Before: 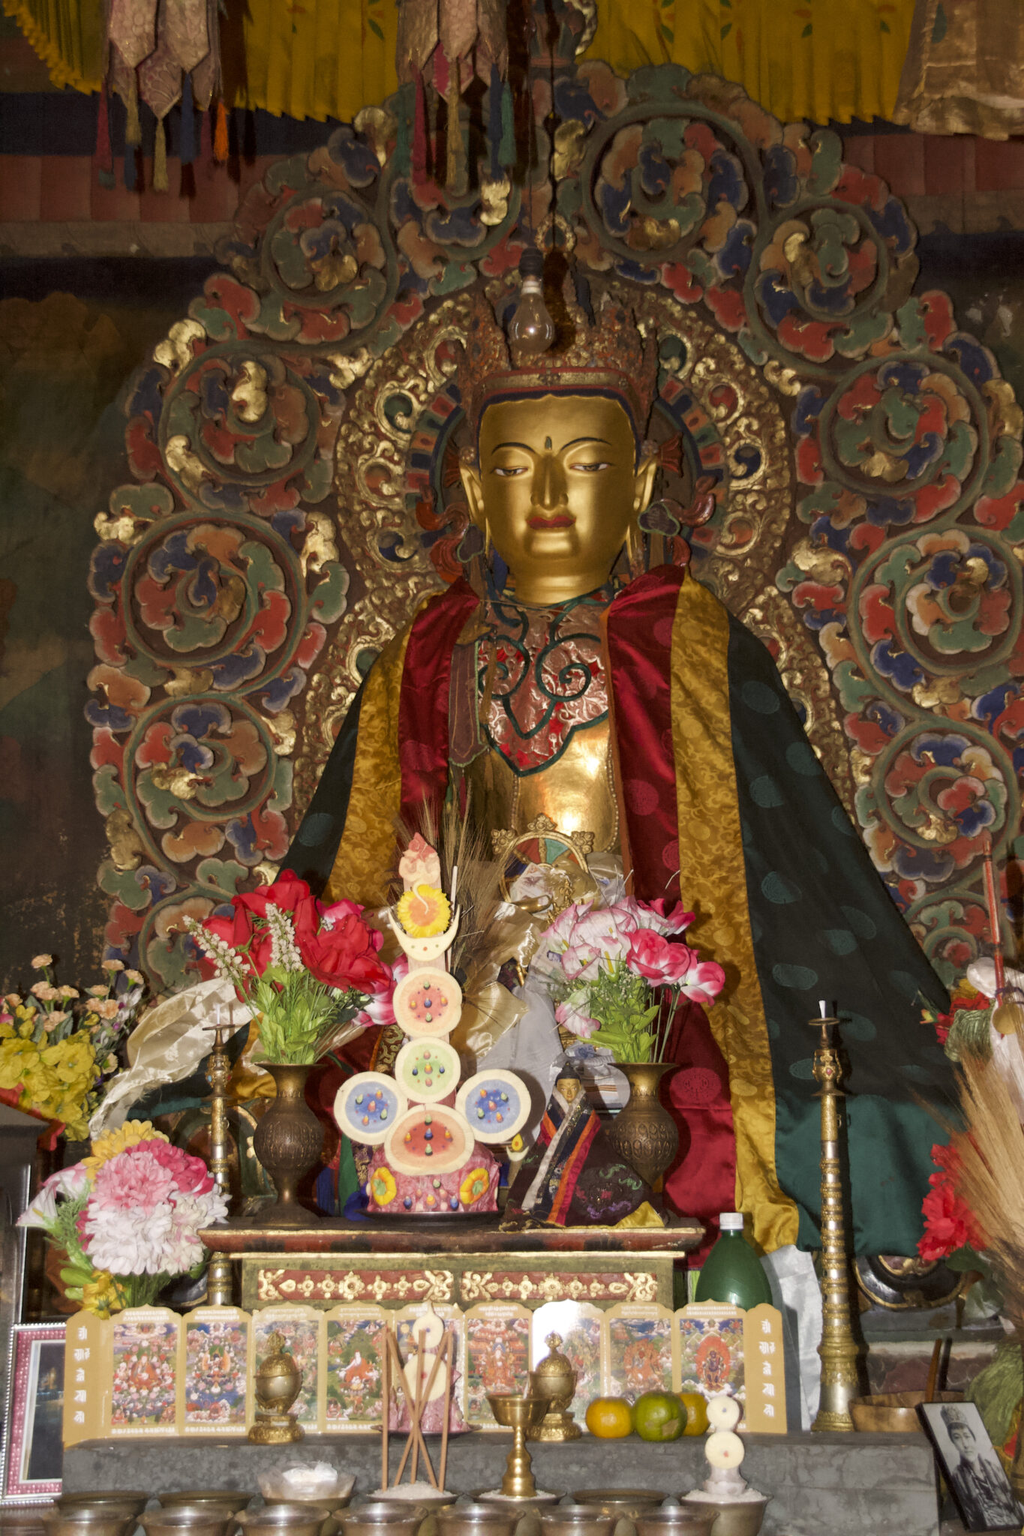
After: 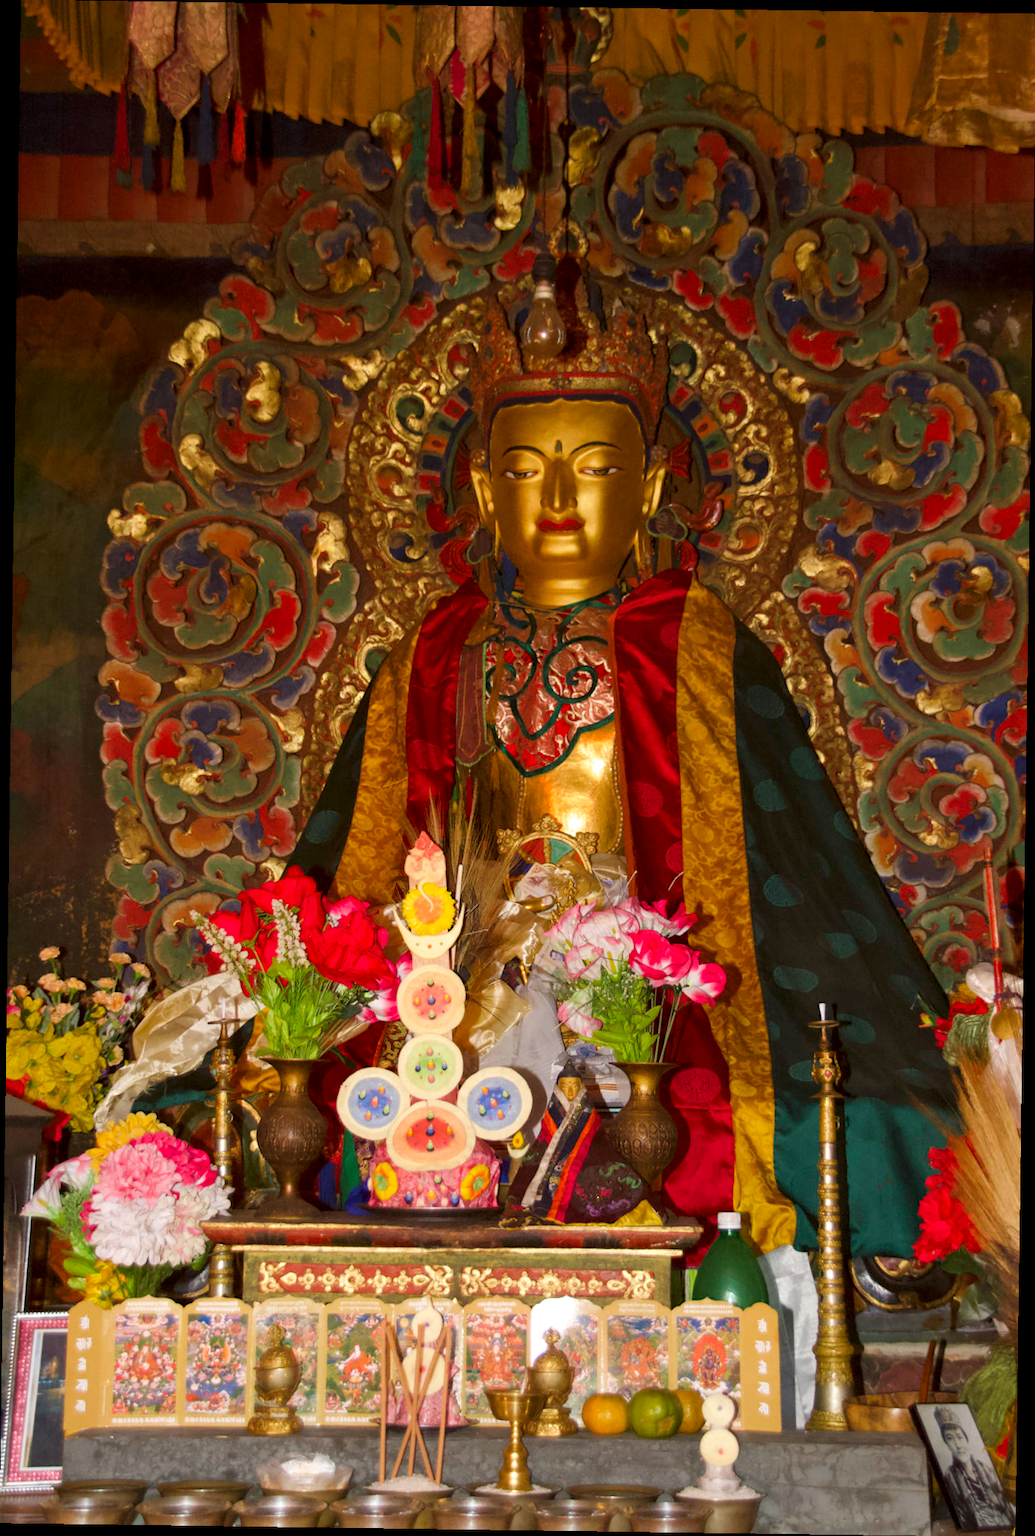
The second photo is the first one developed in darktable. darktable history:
rotate and perspective: rotation 0.8°, automatic cropping off
contrast brightness saturation: brightness -0.02, saturation 0.35
